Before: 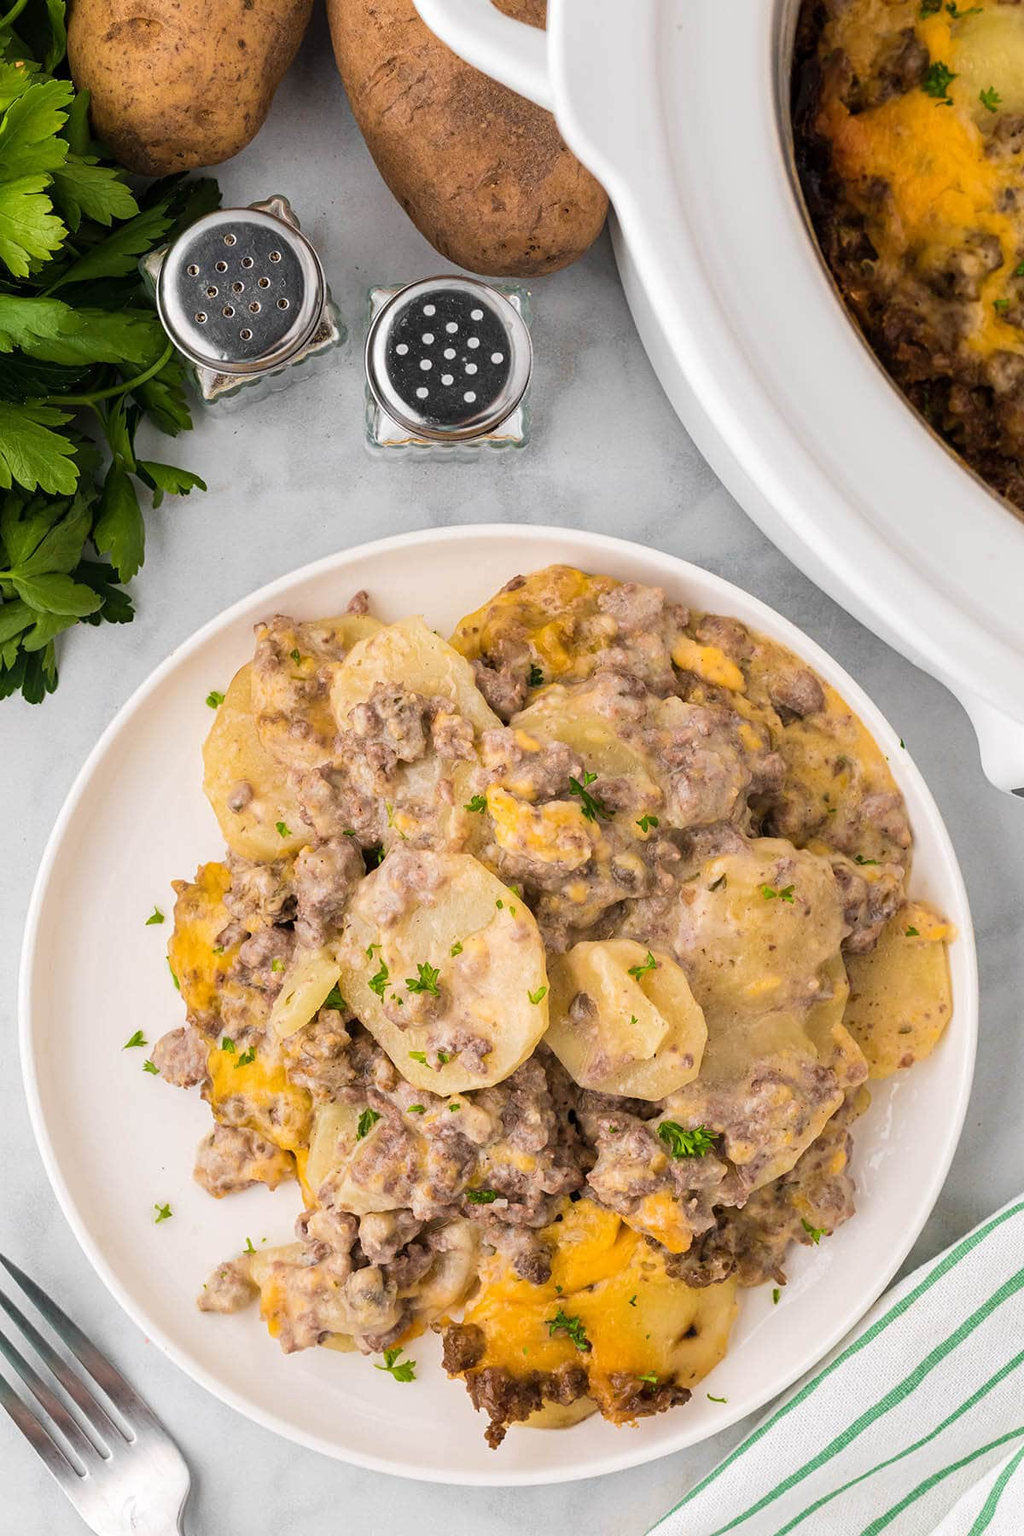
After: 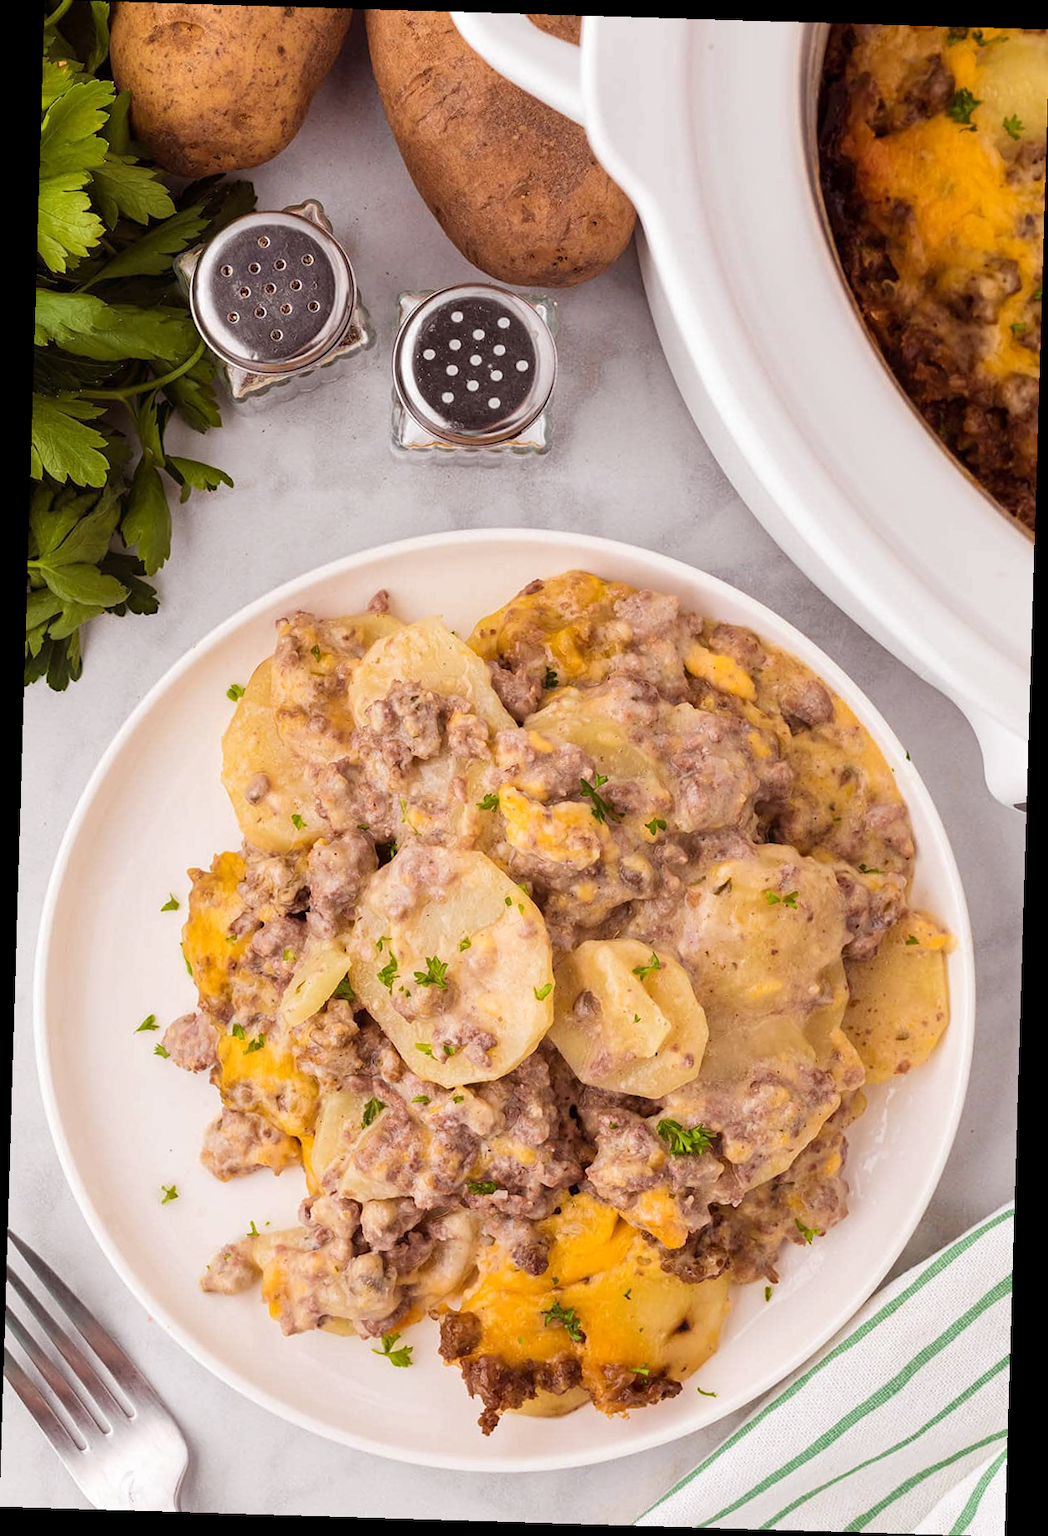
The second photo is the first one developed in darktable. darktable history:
rgb levels: mode RGB, independent channels, levels [[0, 0.474, 1], [0, 0.5, 1], [0, 0.5, 1]]
rotate and perspective: rotation 1.72°, automatic cropping off
